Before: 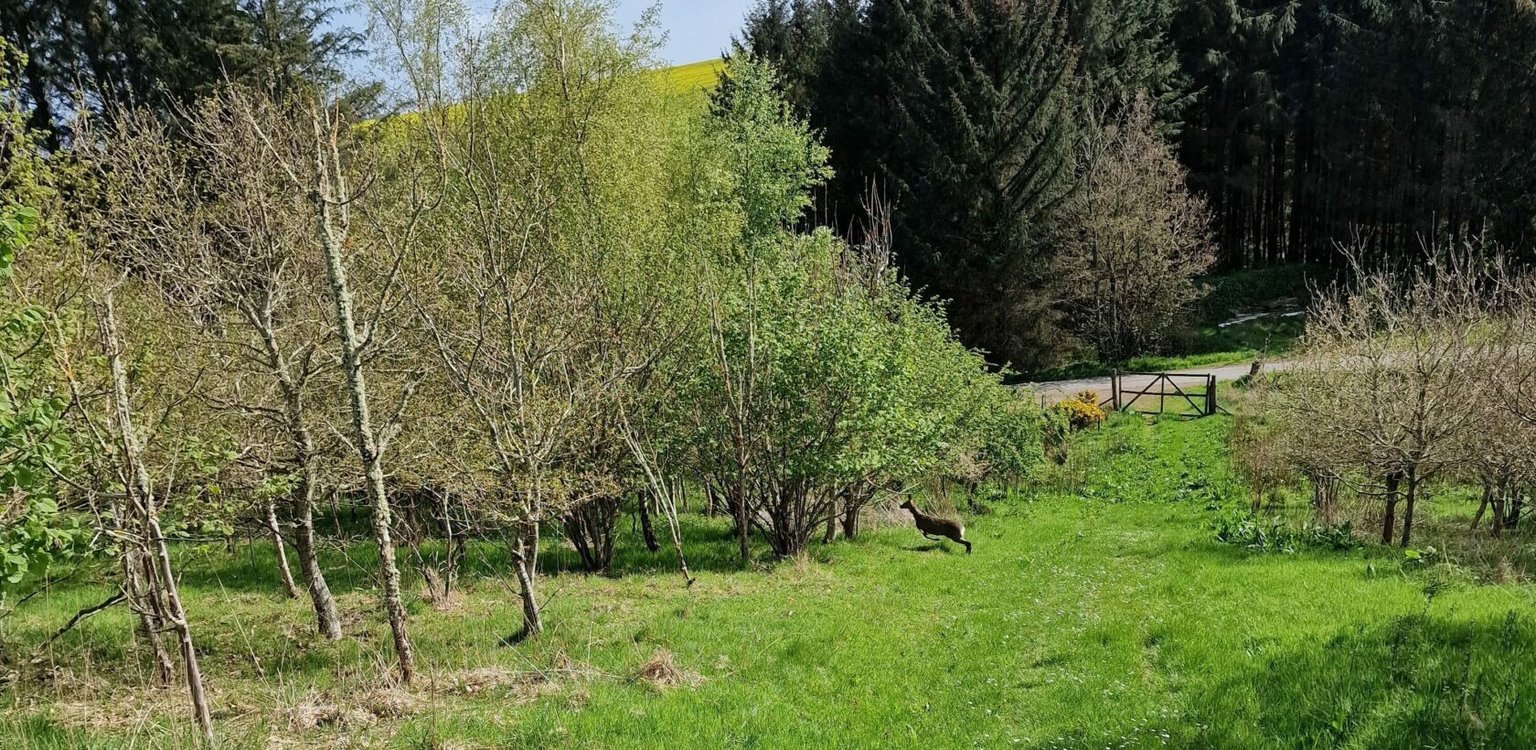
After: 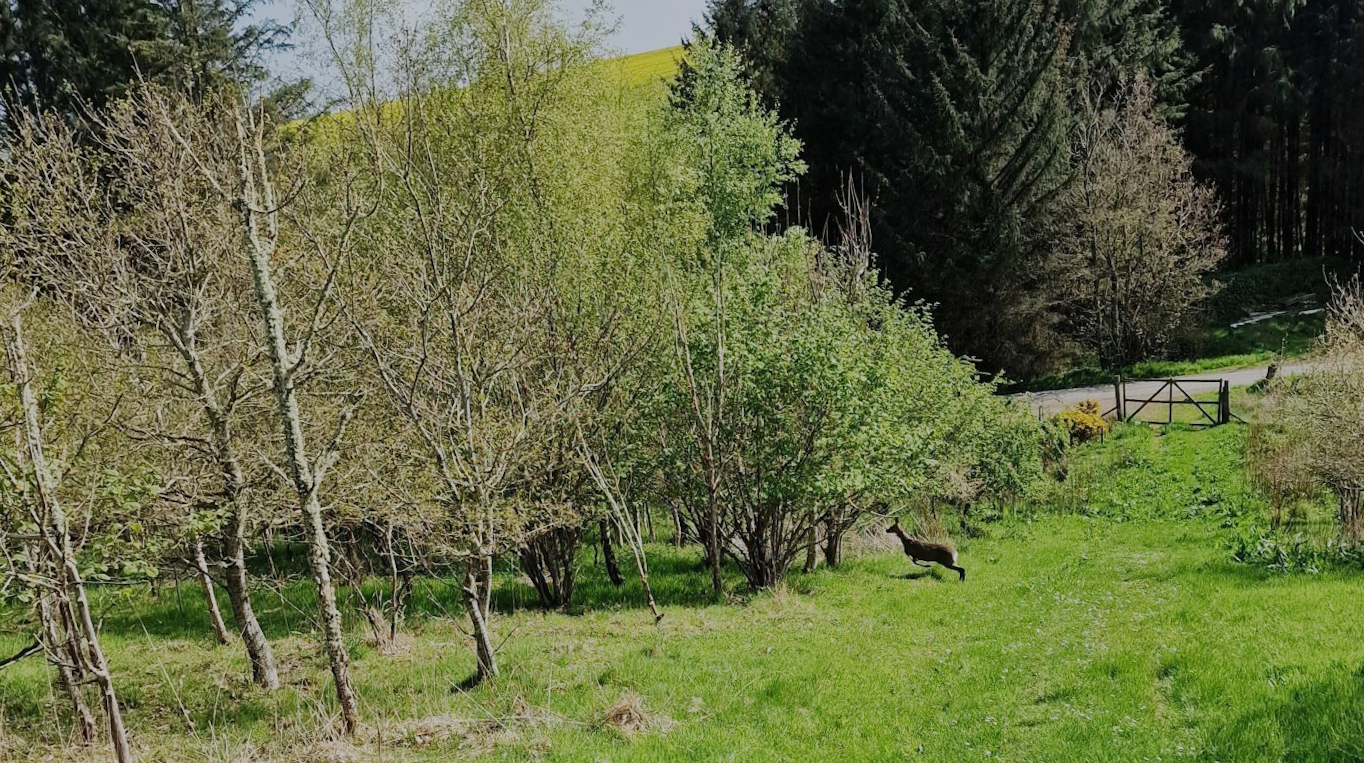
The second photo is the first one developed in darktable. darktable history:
tone equalizer: on, module defaults
crop and rotate: angle 1.17°, left 4.197%, top 0.512%, right 11.174%, bottom 2.478%
filmic rgb: black relative exposure -16 EV, white relative exposure 6.9 EV, threshold 5.97 EV, hardness 4.66, preserve chrominance no, color science v5 (2021), contrast in shadows safe, contrast in highlights safe, enable highlight reconstruction true
